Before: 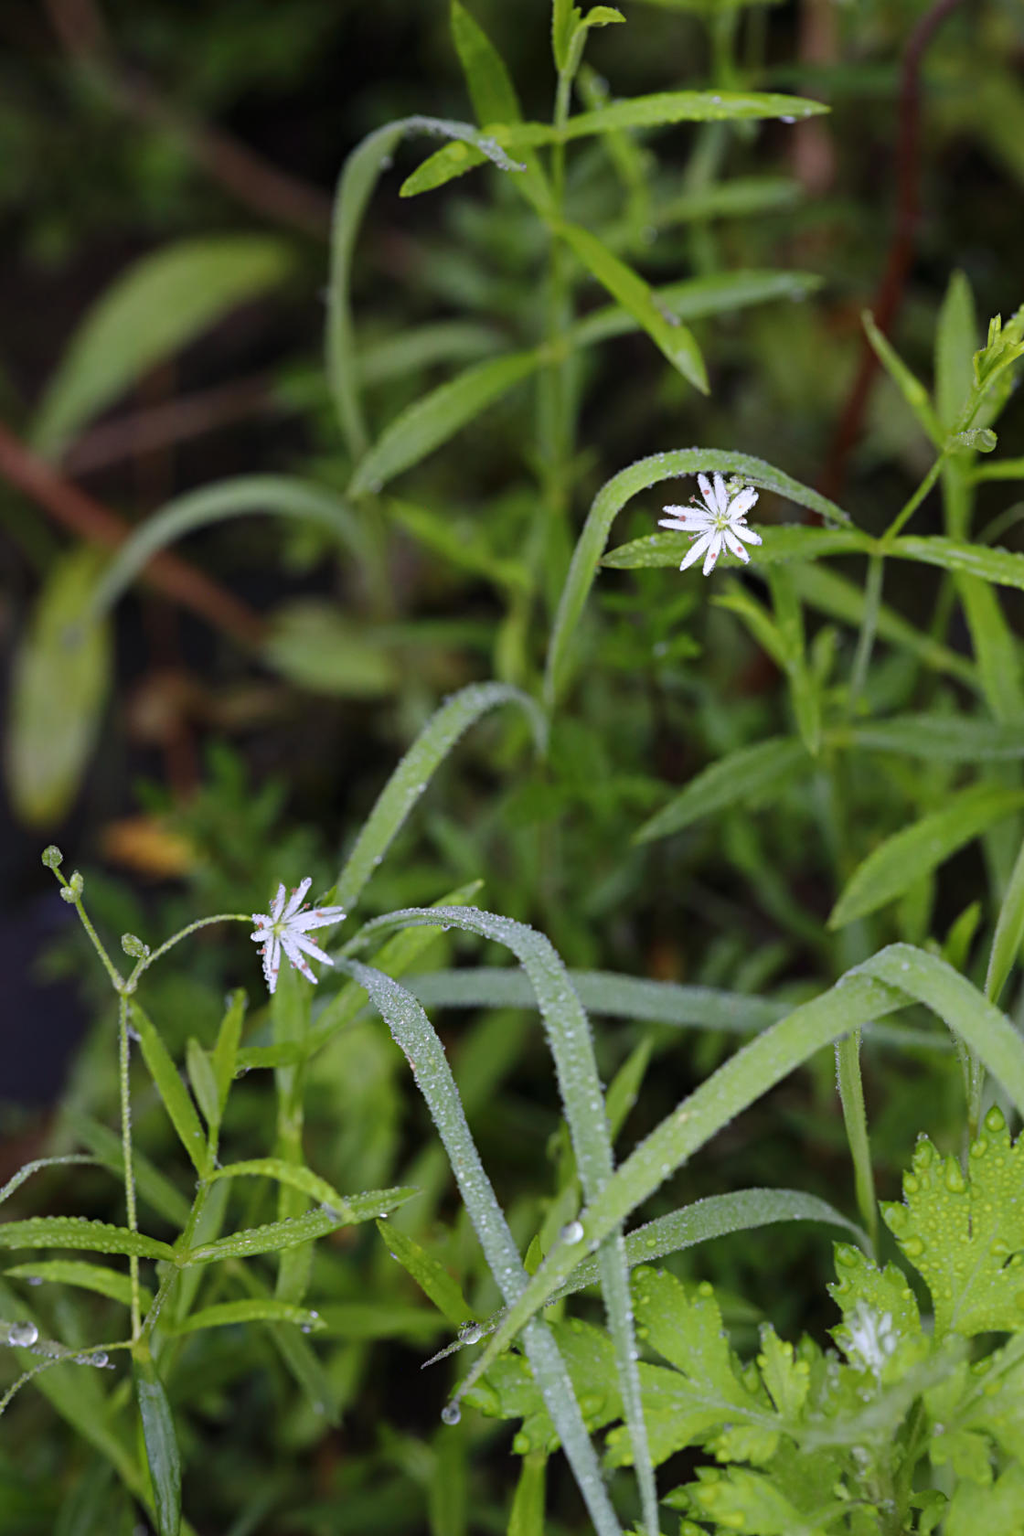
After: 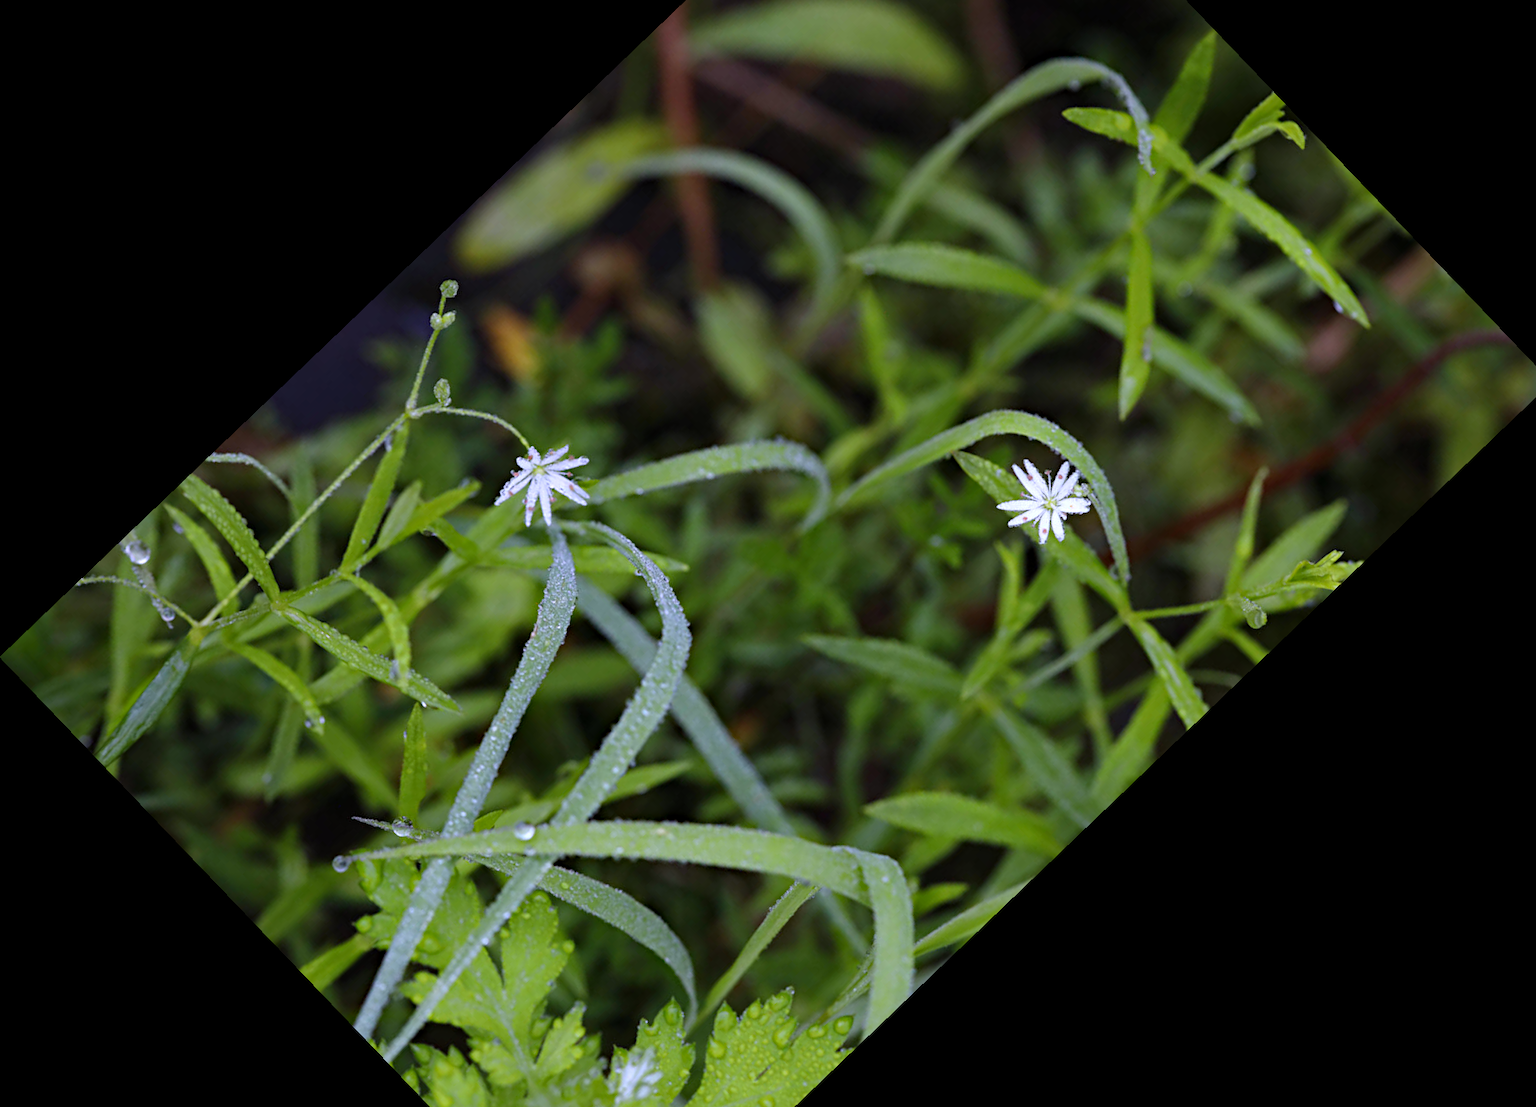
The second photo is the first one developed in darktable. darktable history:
crop and rotate: angle -46.26°, top 16.234%, right 0.912%, bottom 11.704%
white balance: red 0.967, blue 1.119, emerald 0.756
haze removal: compatibility mode true, adaptive false
